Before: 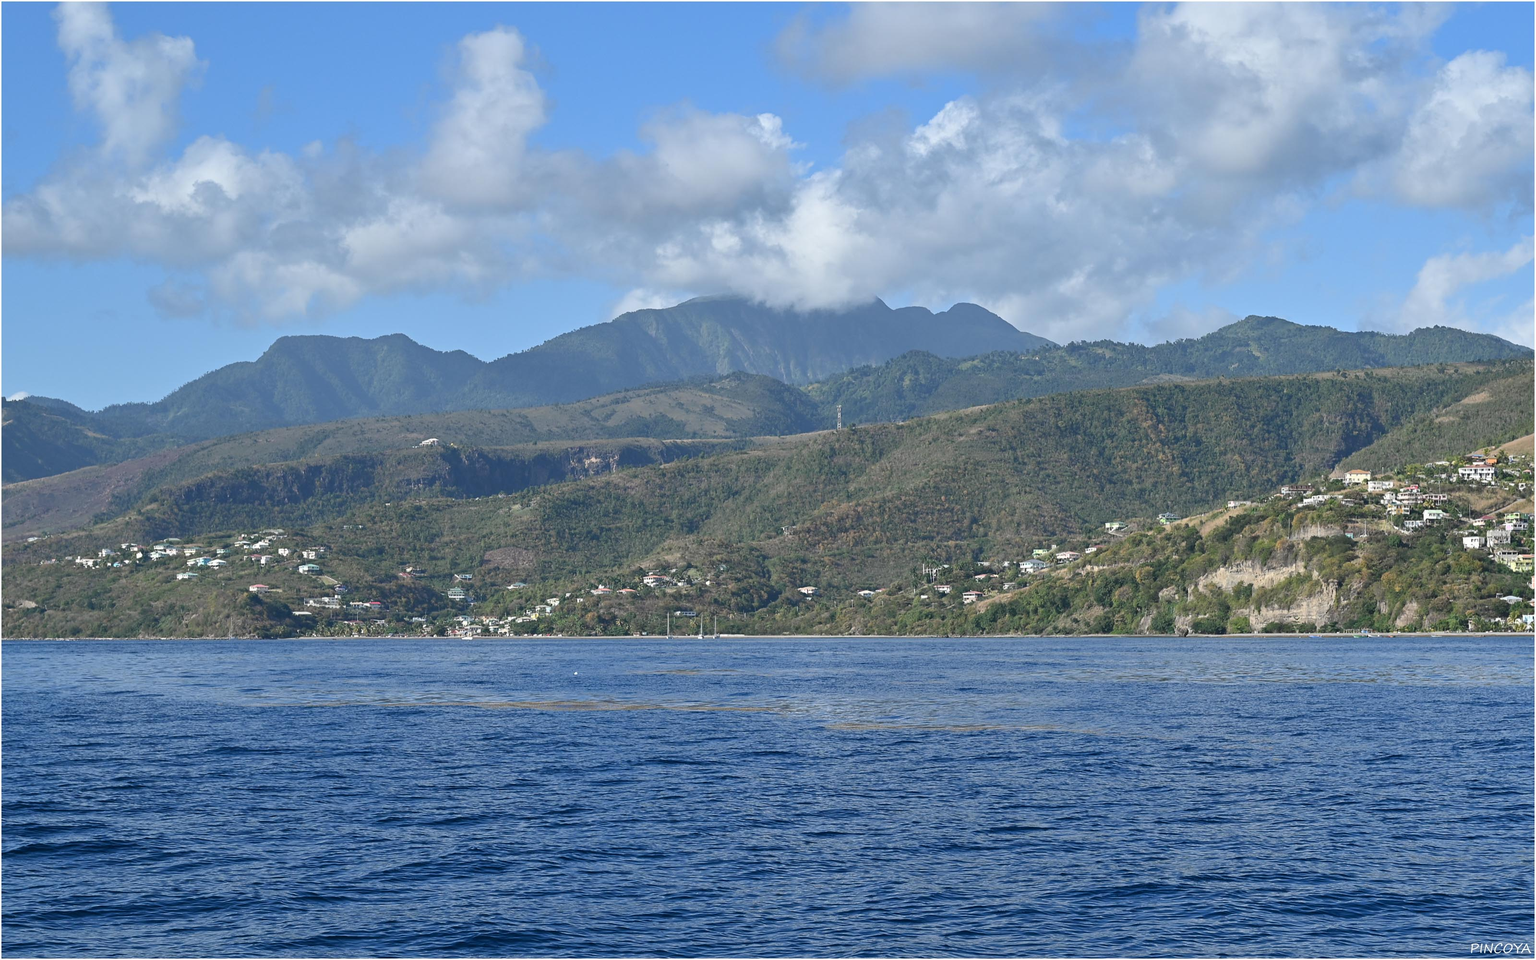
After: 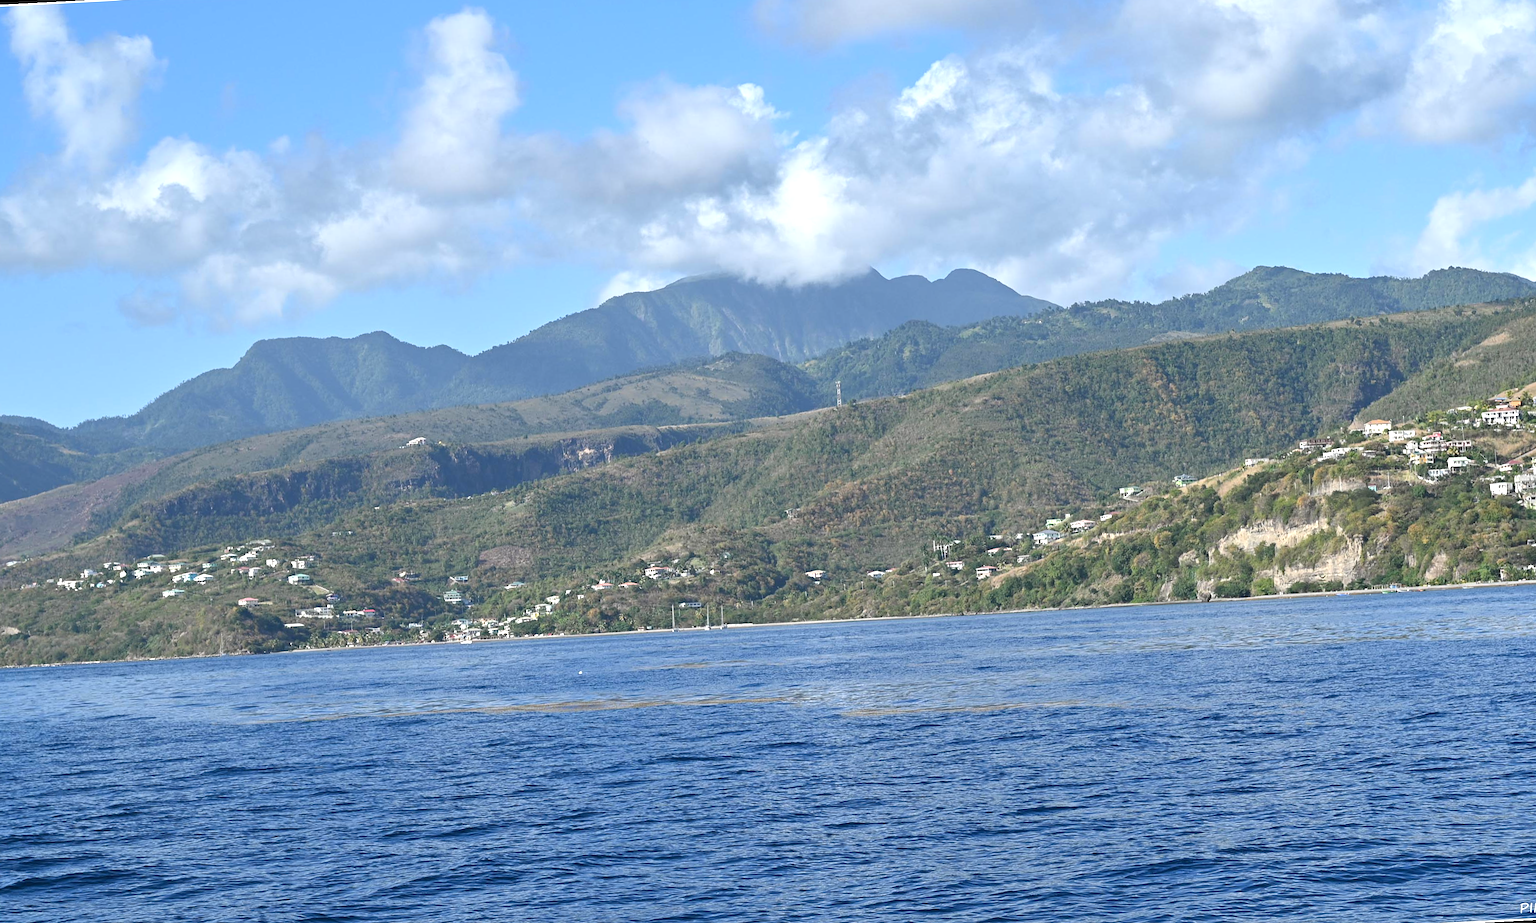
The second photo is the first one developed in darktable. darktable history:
exposure: exposure 0.559 EV, compensate highlight preservation false
rotate and perspective: rotation -3°, crop left 0.031, crop right 0.968, crop top 0.07, crop bottom 0.93
